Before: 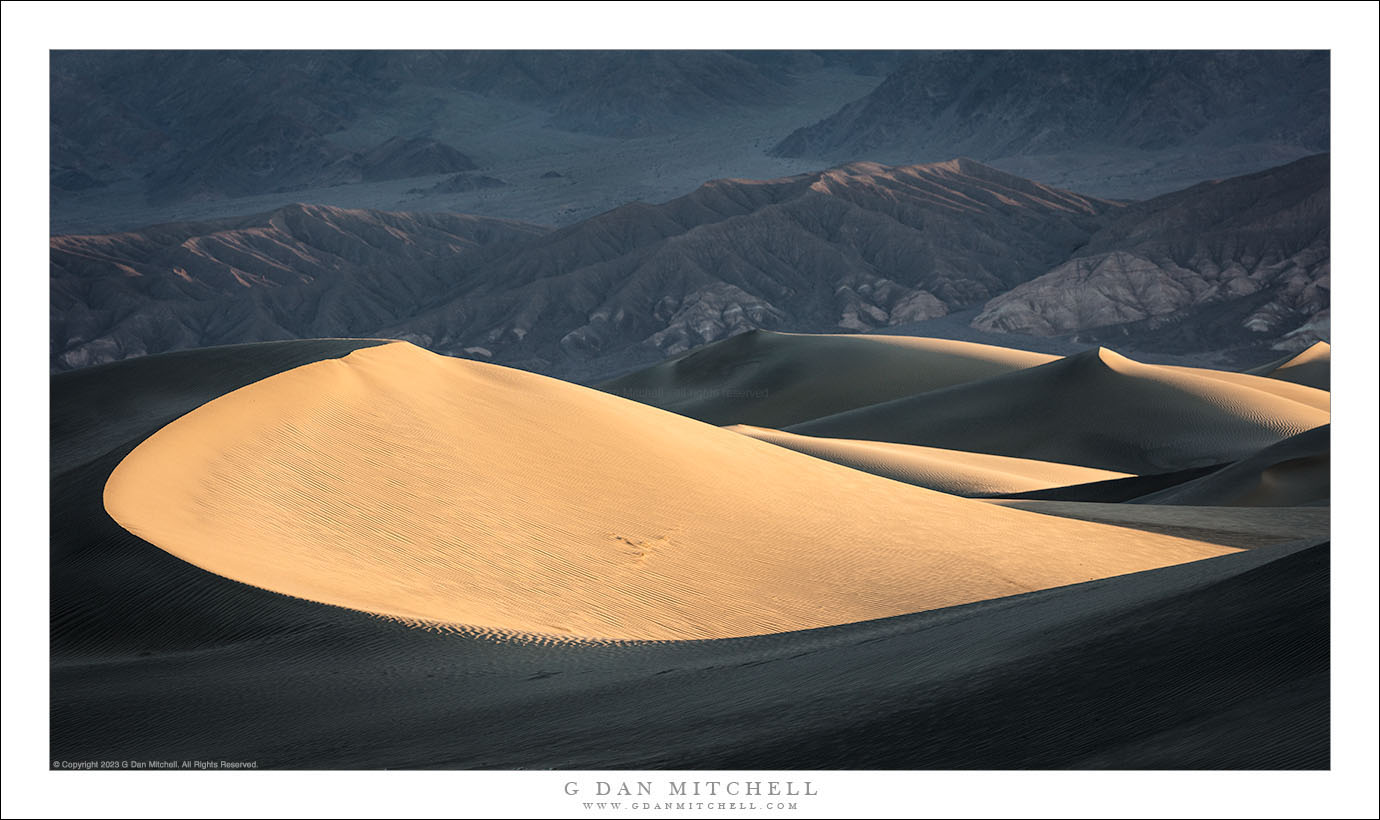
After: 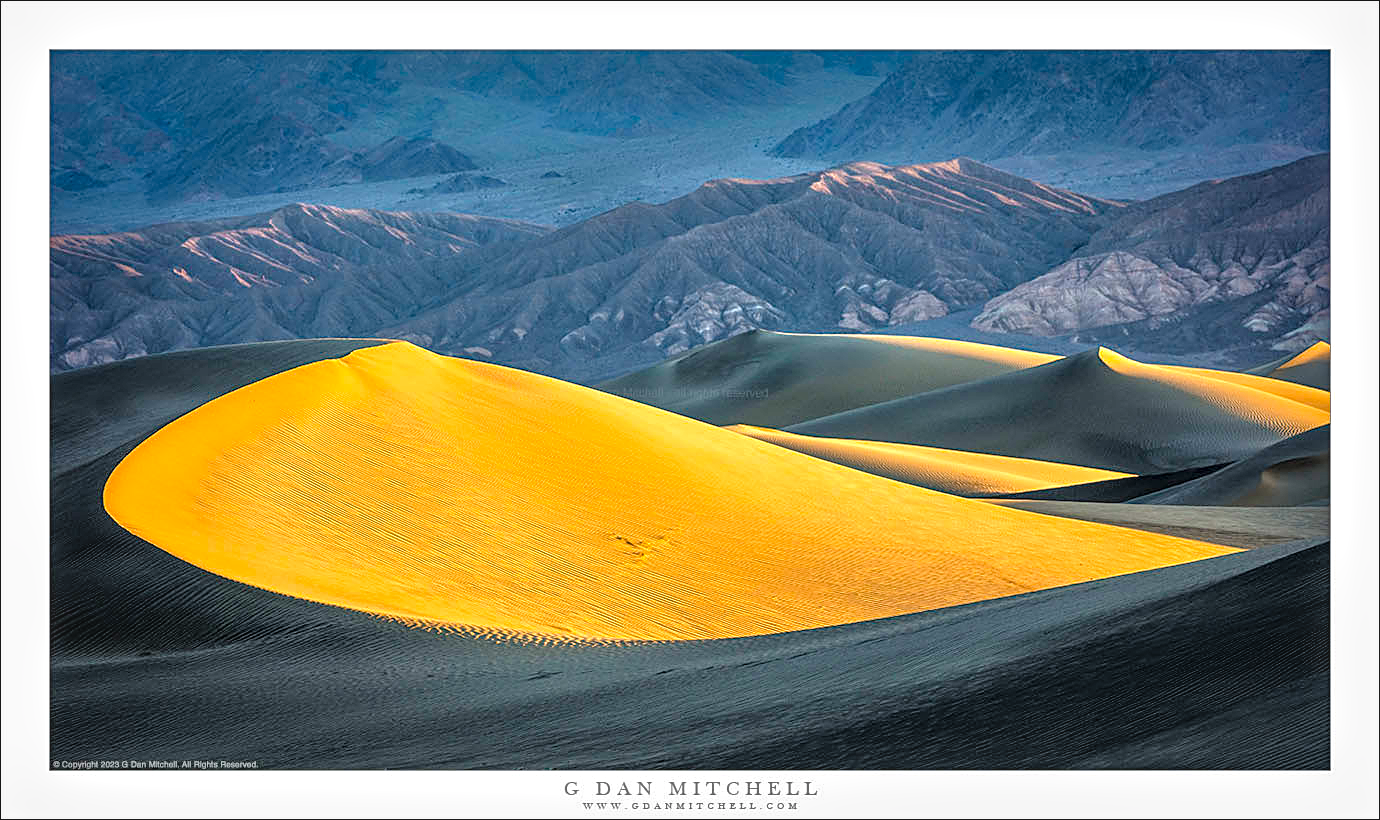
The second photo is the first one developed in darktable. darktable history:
levels: mode automatic
tone equalizer: -7 EV 0.15 EV, -6 EV 0.6 EV, -5 EV 1.15 EV, -4 EV 1.33 EV, -3 EV 1.15 EV, -2 EV 0.6 EV, -1 EV 0.15 EV, mask exposure compensation -0.5 EV
color balance rgb: linear chroma grading › global chroma 50%, perceptual saturation grading › global saturation 2.34%, global vibrance 6.64%, contrast 12.71%, saturation formula JzAzBz (2021)
local contrast: on, module defaults
sharpen: on, module defaults
contrast brightness saturation: contrast 0.04, saturation 0.16
